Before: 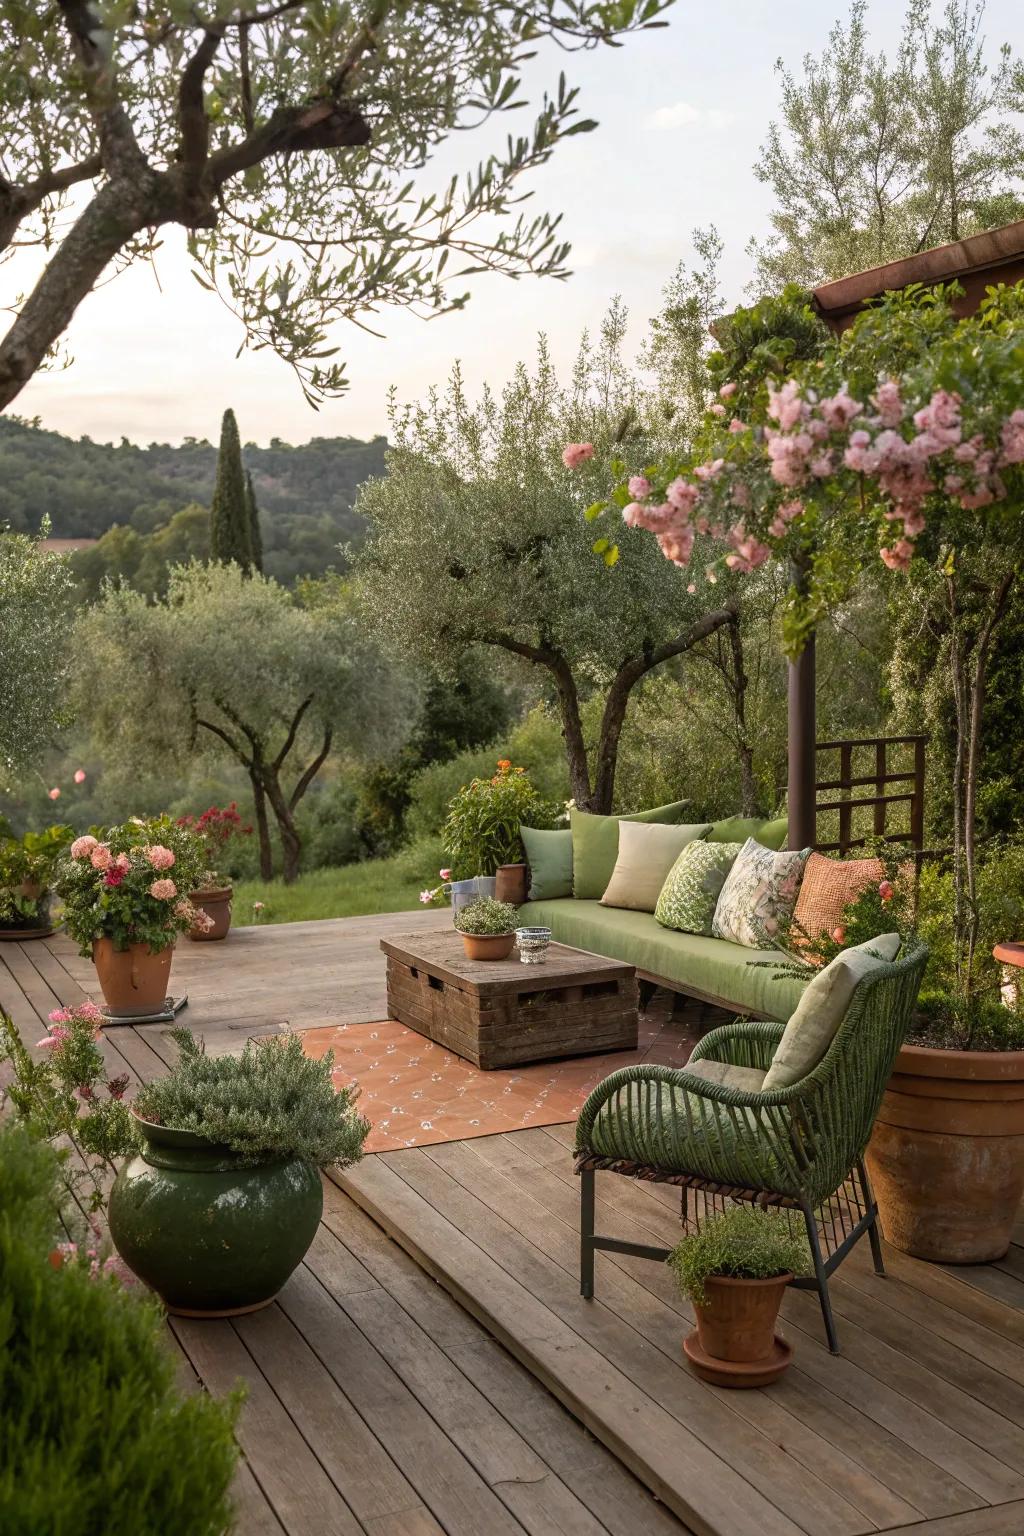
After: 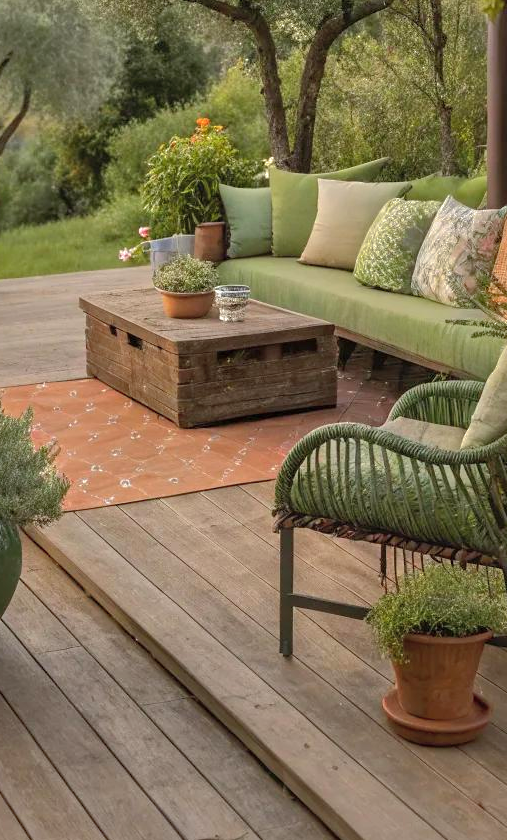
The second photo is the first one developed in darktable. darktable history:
tone equalizer: -8 EV 0.013 EV, -7 EV -0.042 EV, -6 EV 0.036 EV, -5 EV 0.043 EV, -4 EV 0.305 EV, -3 EV 0.664 EV, -2 EV 0.575 EV, -1 EV 0.188 EV, +0 EV 0.045 EV
color correction: highlights b* -0.055
shadows and highlights: shadows 61.13, highlights -59.74
crop: left 29.488%, top 41.84%, right 20.933%, bottom 3.462%
